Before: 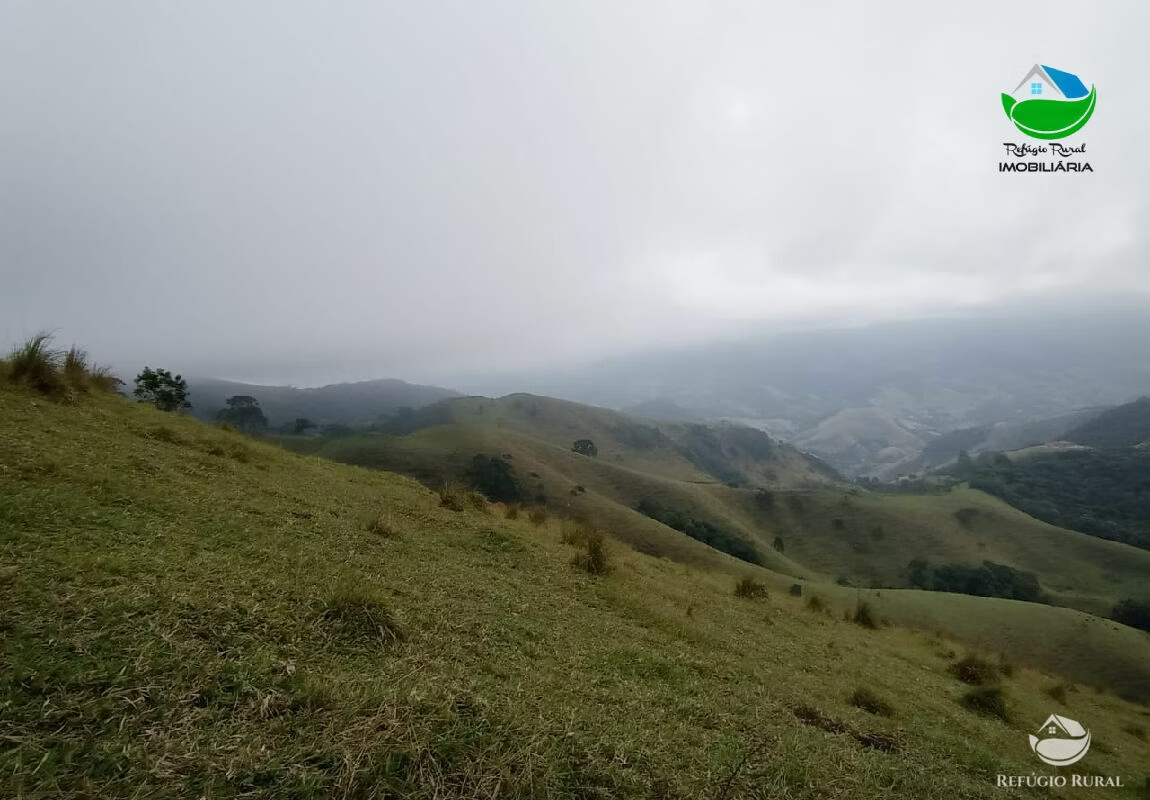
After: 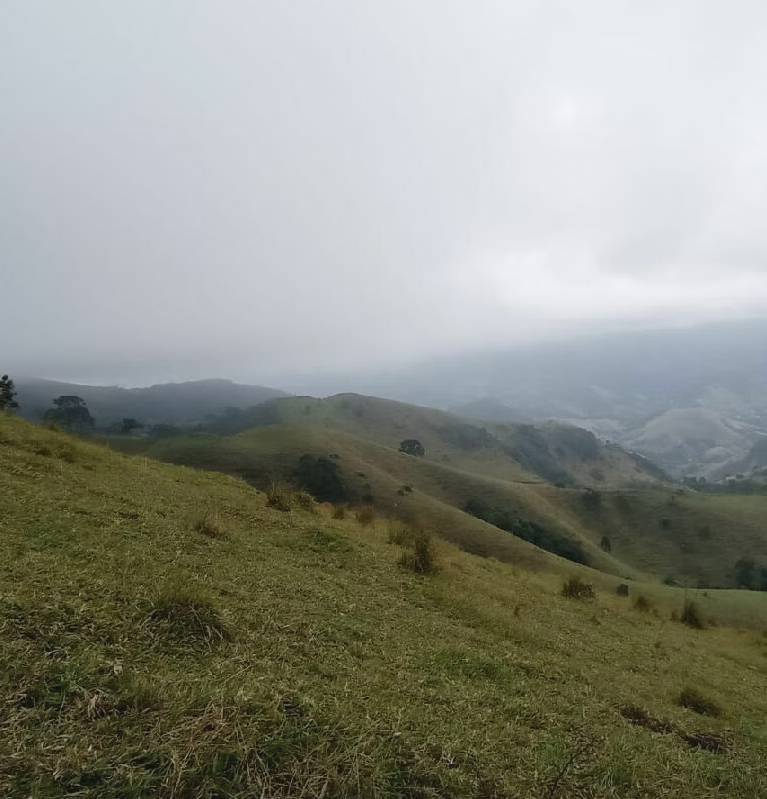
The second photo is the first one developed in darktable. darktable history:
exposure: black level correction -0.003, exposure 0.043 EV, compensate highlight preservation false
crop and rotate: left 15.129%, right 18.137%
